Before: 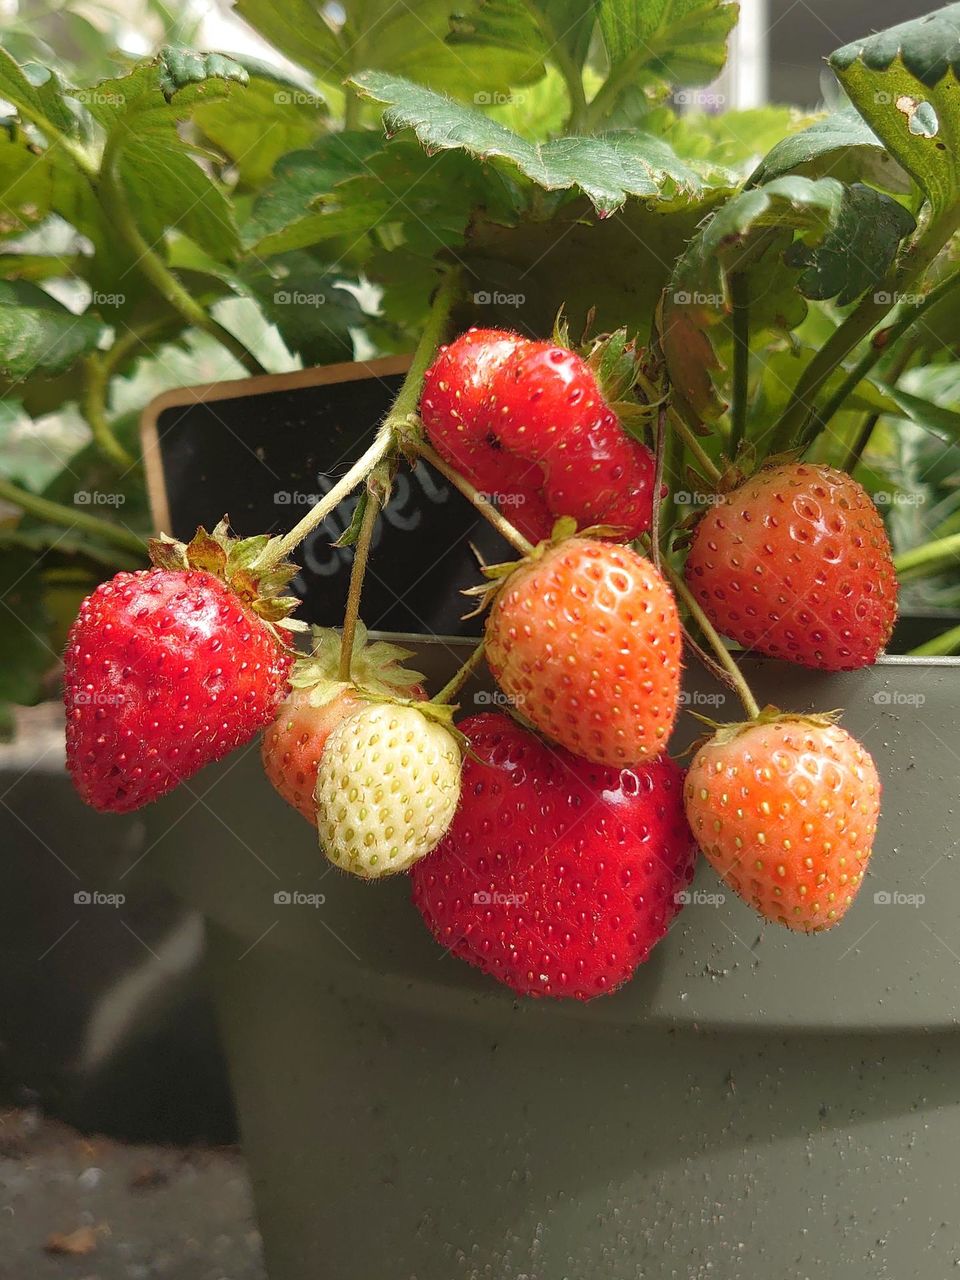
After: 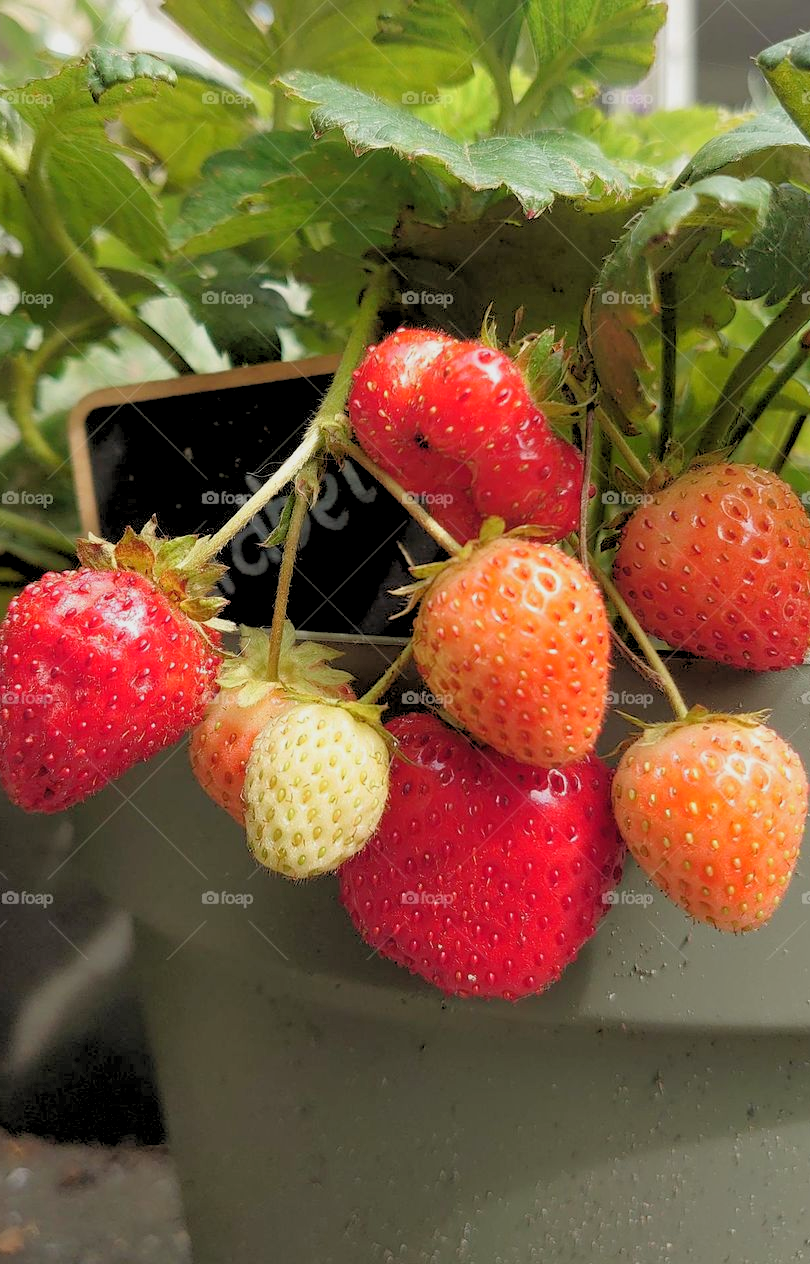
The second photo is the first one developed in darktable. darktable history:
exposure: compensate highlight preservation false
crop: left 7.598%, right 7.873%
rgb levels: preserve colors sum RGB, levels [[0.038, 0.433, 0.934], [0, 0.5, 1], [0, 0.5, 1]]
